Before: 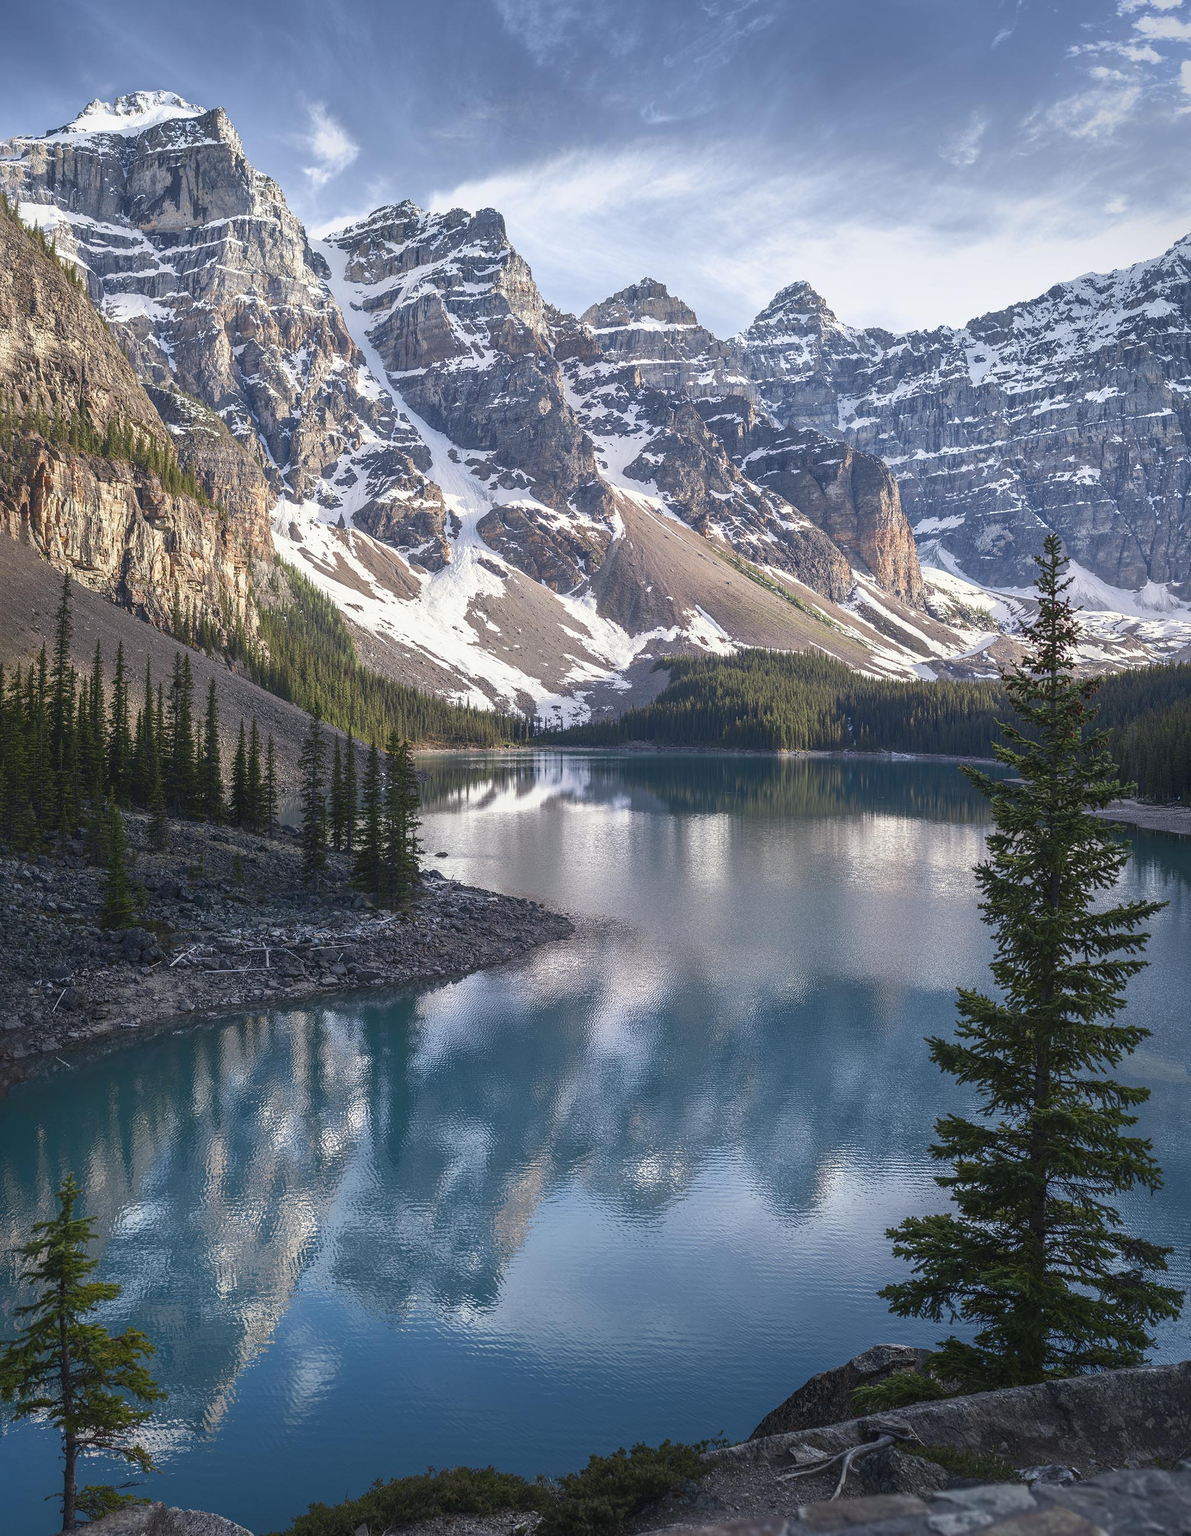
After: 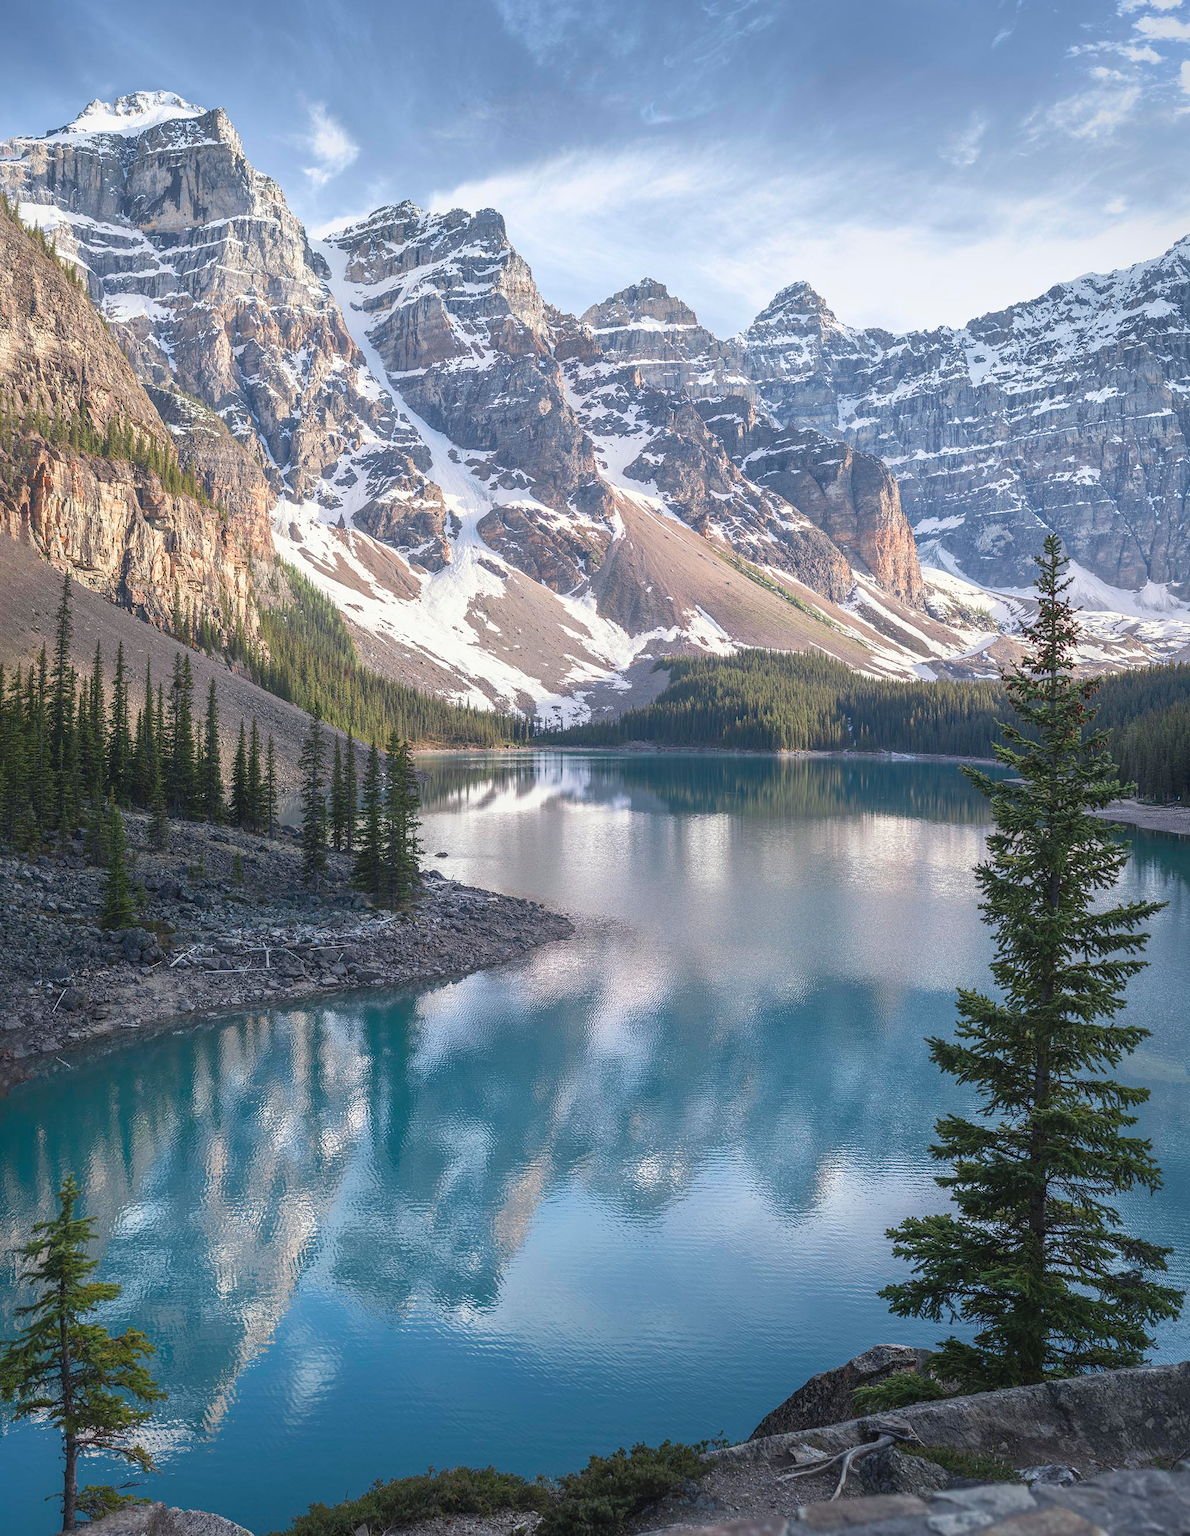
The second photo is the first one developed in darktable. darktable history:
contrast brightness saturation: brightness 0.142
